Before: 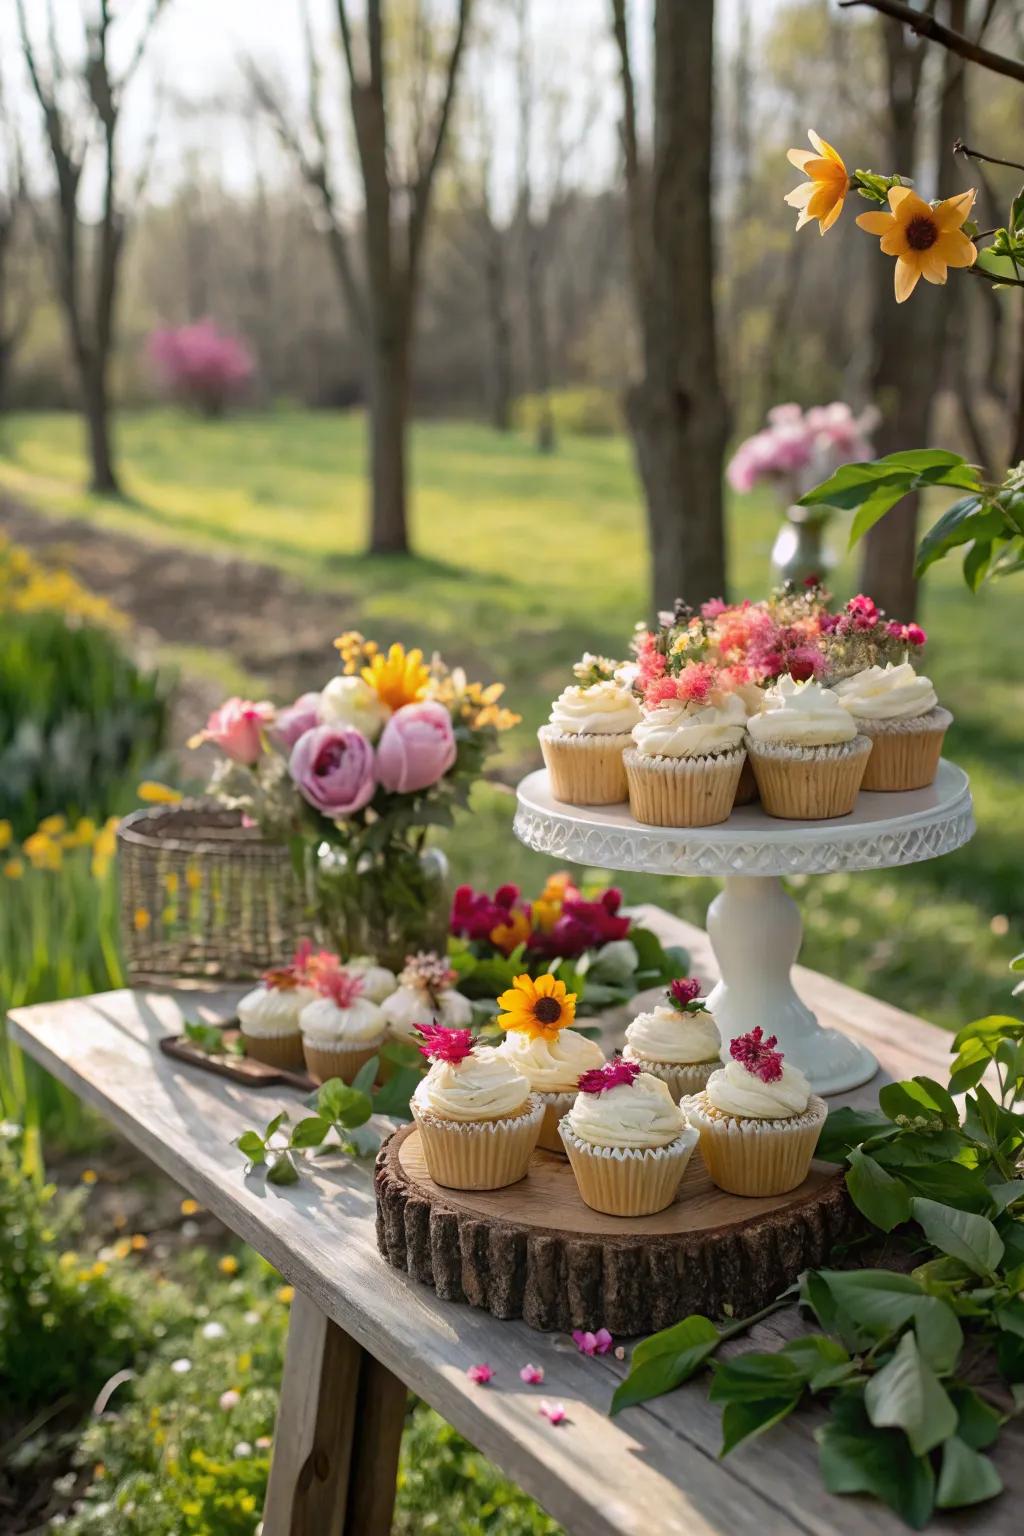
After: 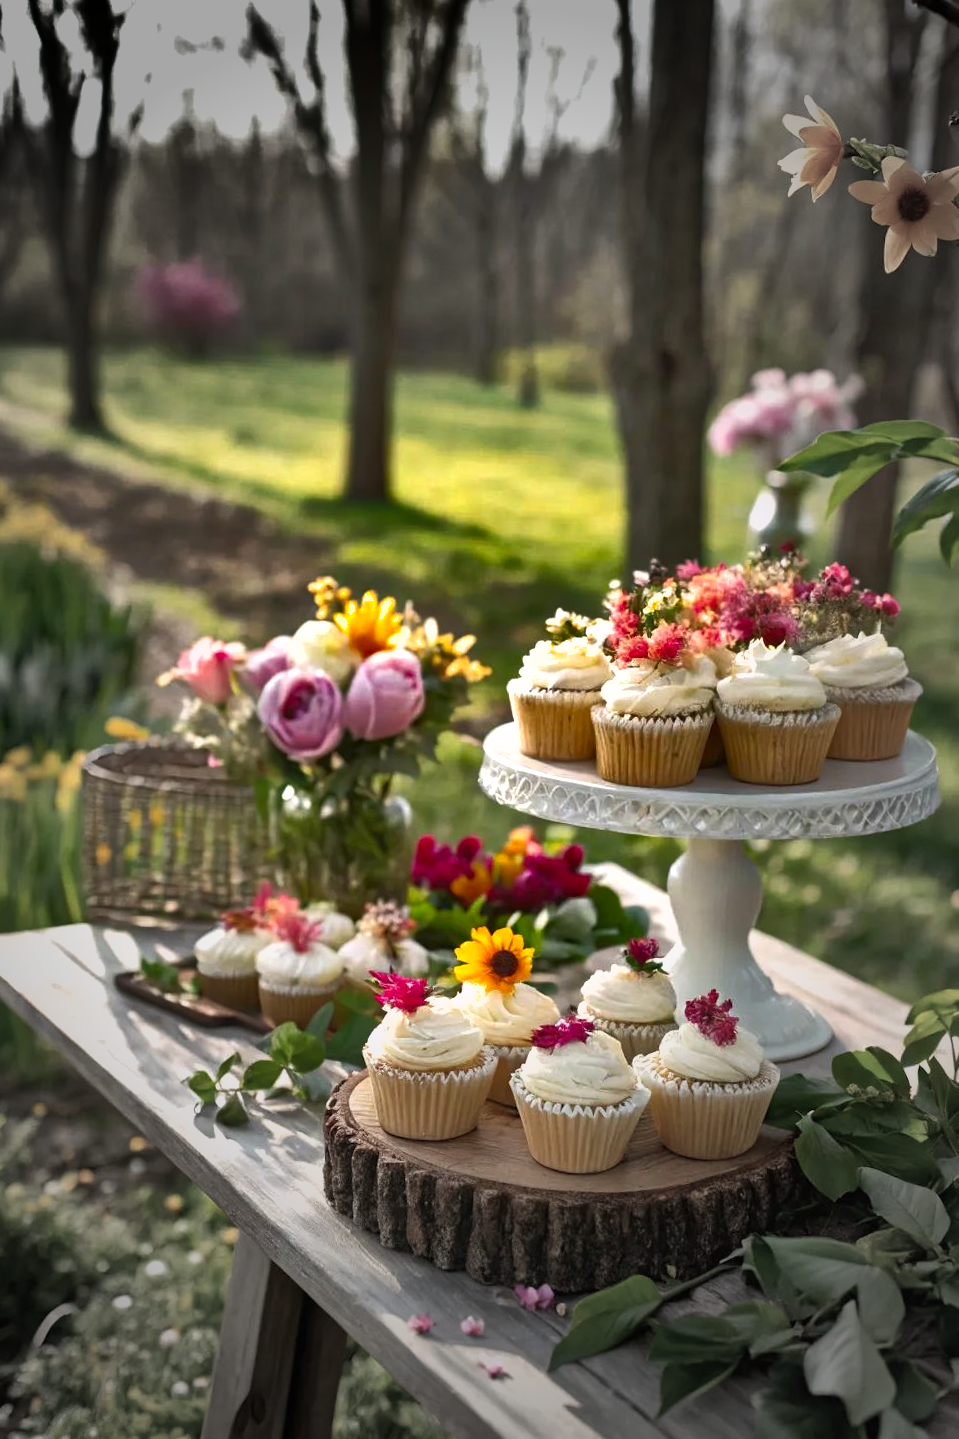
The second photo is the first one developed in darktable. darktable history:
vignetting: fall-off start 34.33%, fall-off radius 64.68%, brightness -0.612, saturation -0.678, width/height ratio 0.952
crop and rotate: angle -2.6°
shadows and highlights: radius 123.3, shadows 98.36, white point adjustment -3.04, highlights -99.13, soften with gaussian
exposure: black level correction 0, exposure 0.695 EV, compensate highlight preservation false
